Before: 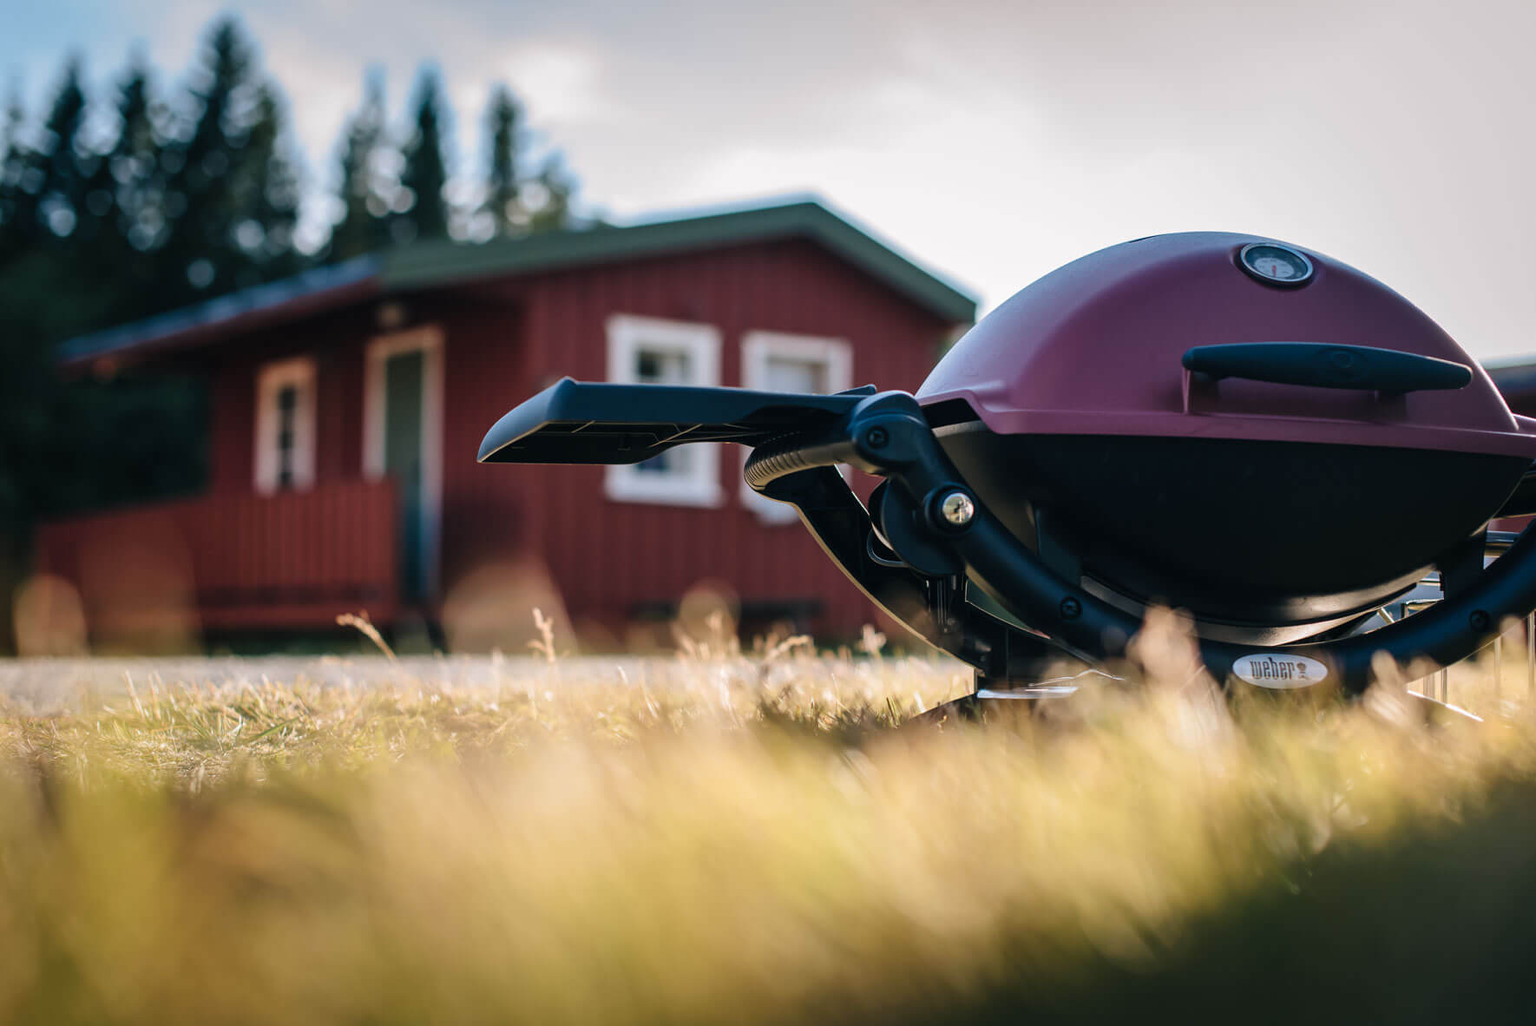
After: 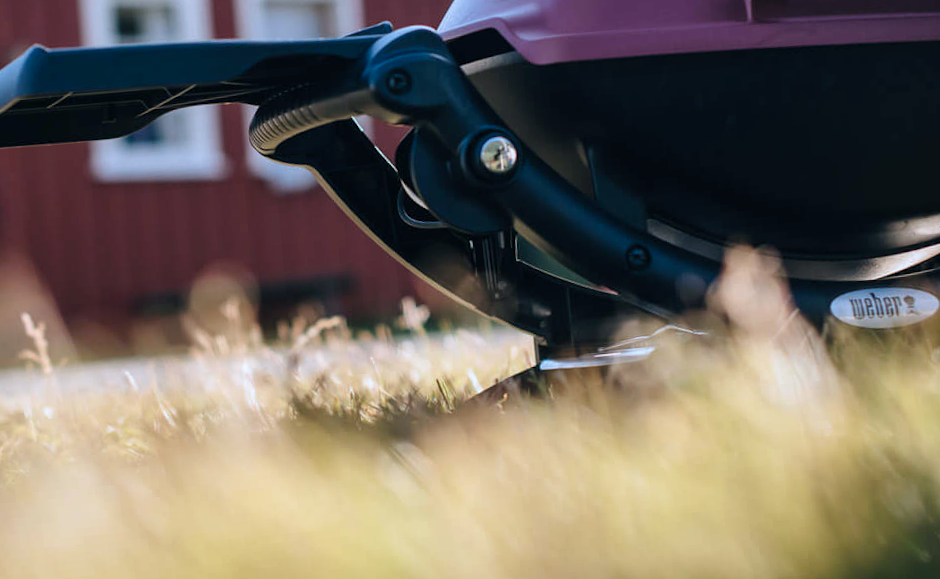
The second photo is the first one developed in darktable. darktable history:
crop: left 35.03%, top 36.625%, right 14.663%, bottom 20.057%
rotate and perspective: rotation -5.2°, automatic cropping off
color calibration: x 0.37, y 0.382, temperature 4313.32 K
